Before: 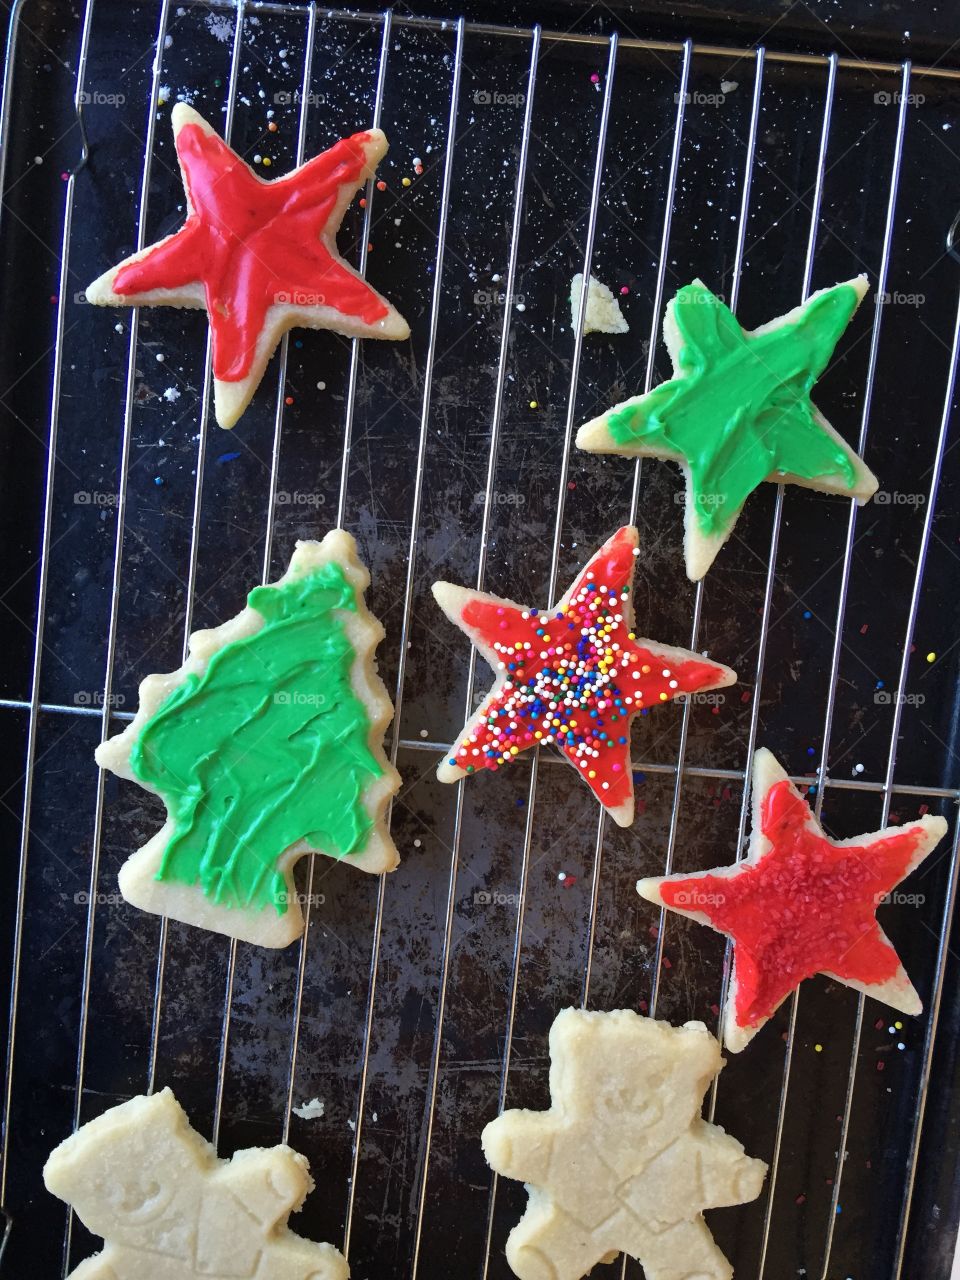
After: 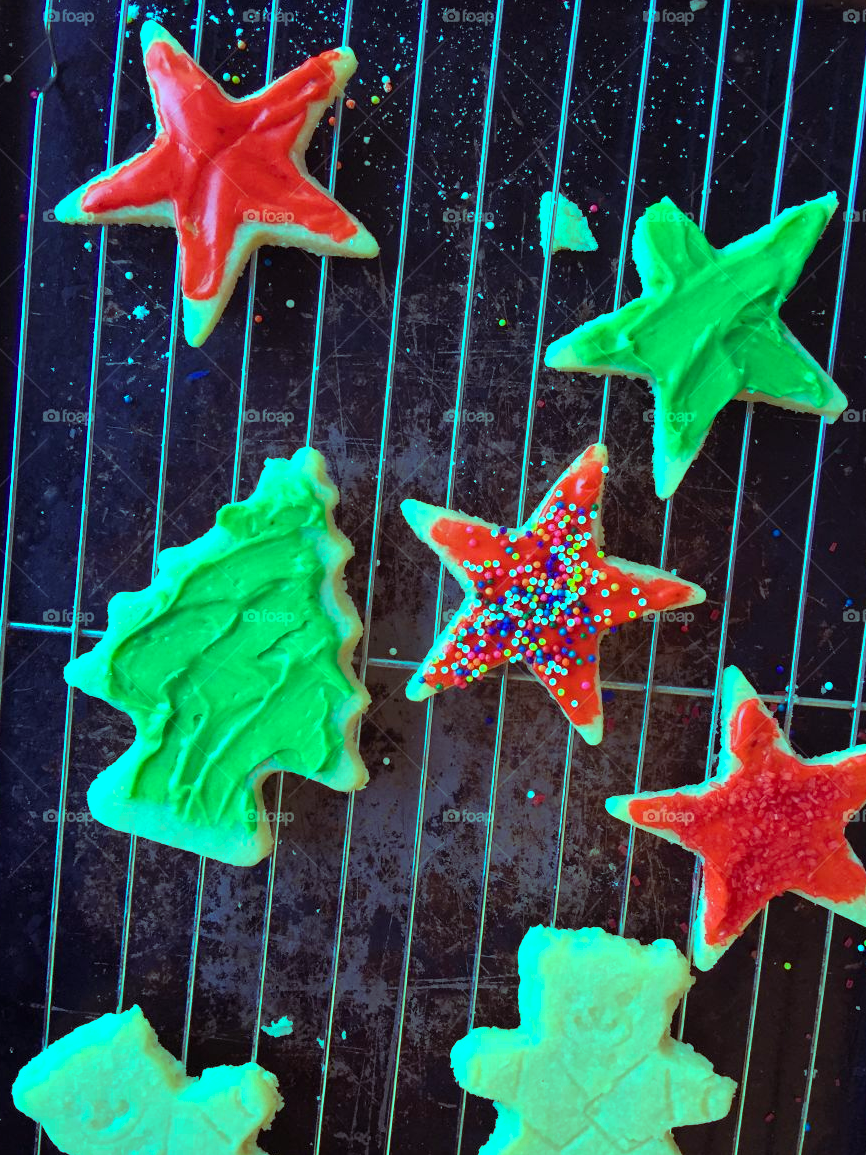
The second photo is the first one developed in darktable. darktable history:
color balance rgb: shadows lift › luminance 0.49%, shadows lift › chroma 6.83%, shadows lift › hue 300.29°, power › hue 208.98°, highlights gain › luminance 20.24%, highlights gain › chroma 13.17%, highlights gain › hue 173.85°, perceptual saturation grading › global saturation 18.05%
crop: left 3.305%, top 6.436%, right 6.389%, bottom 3.258%
